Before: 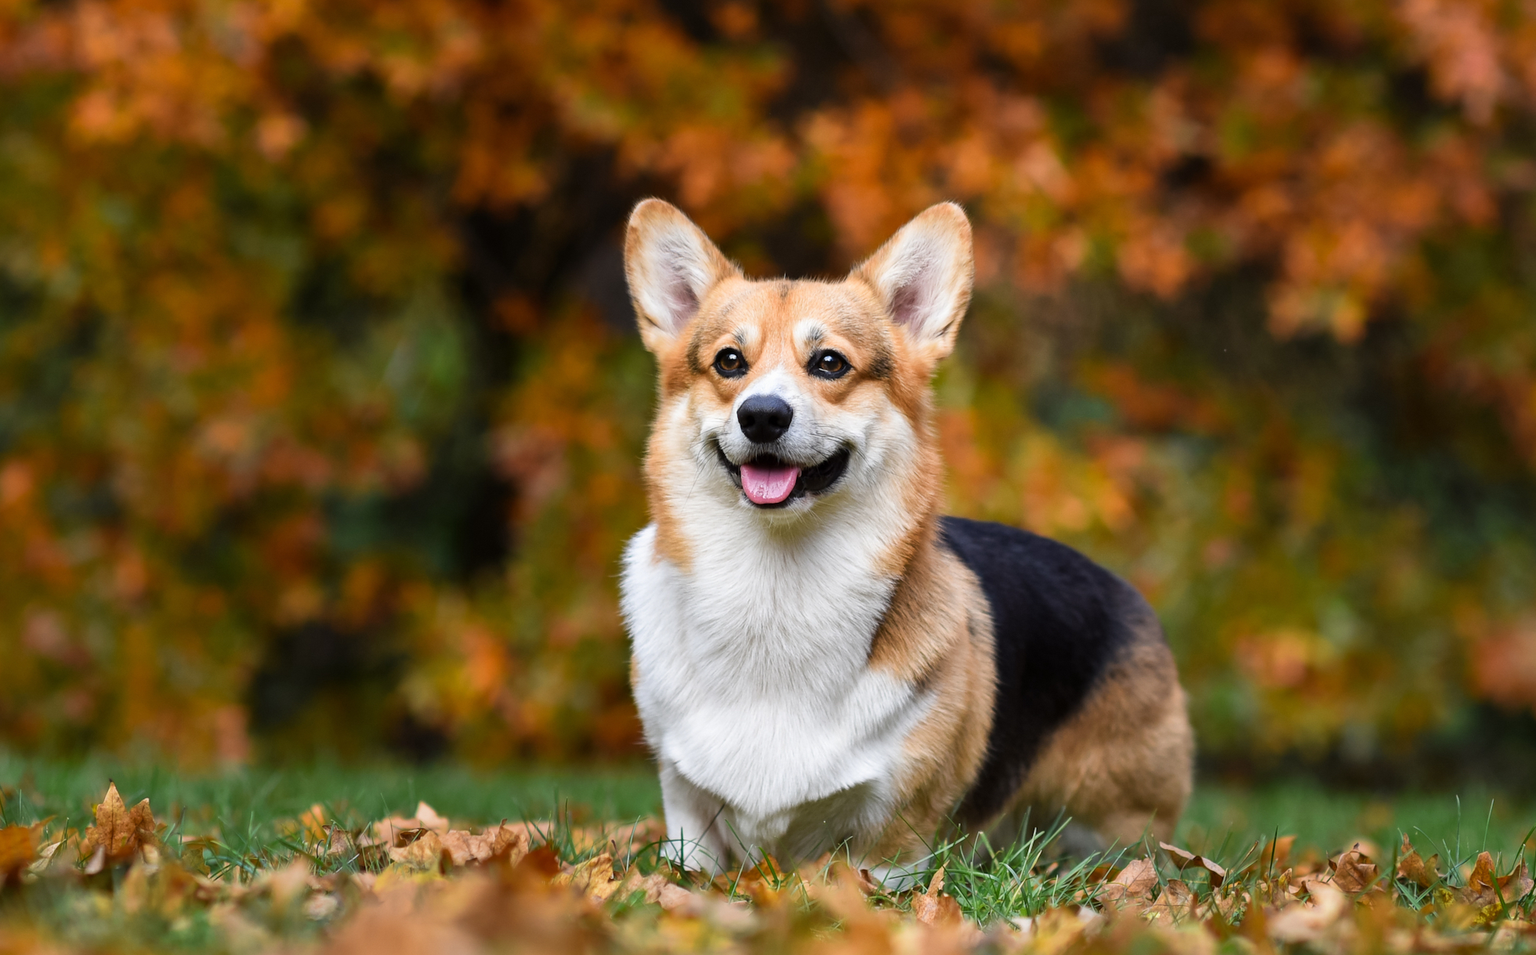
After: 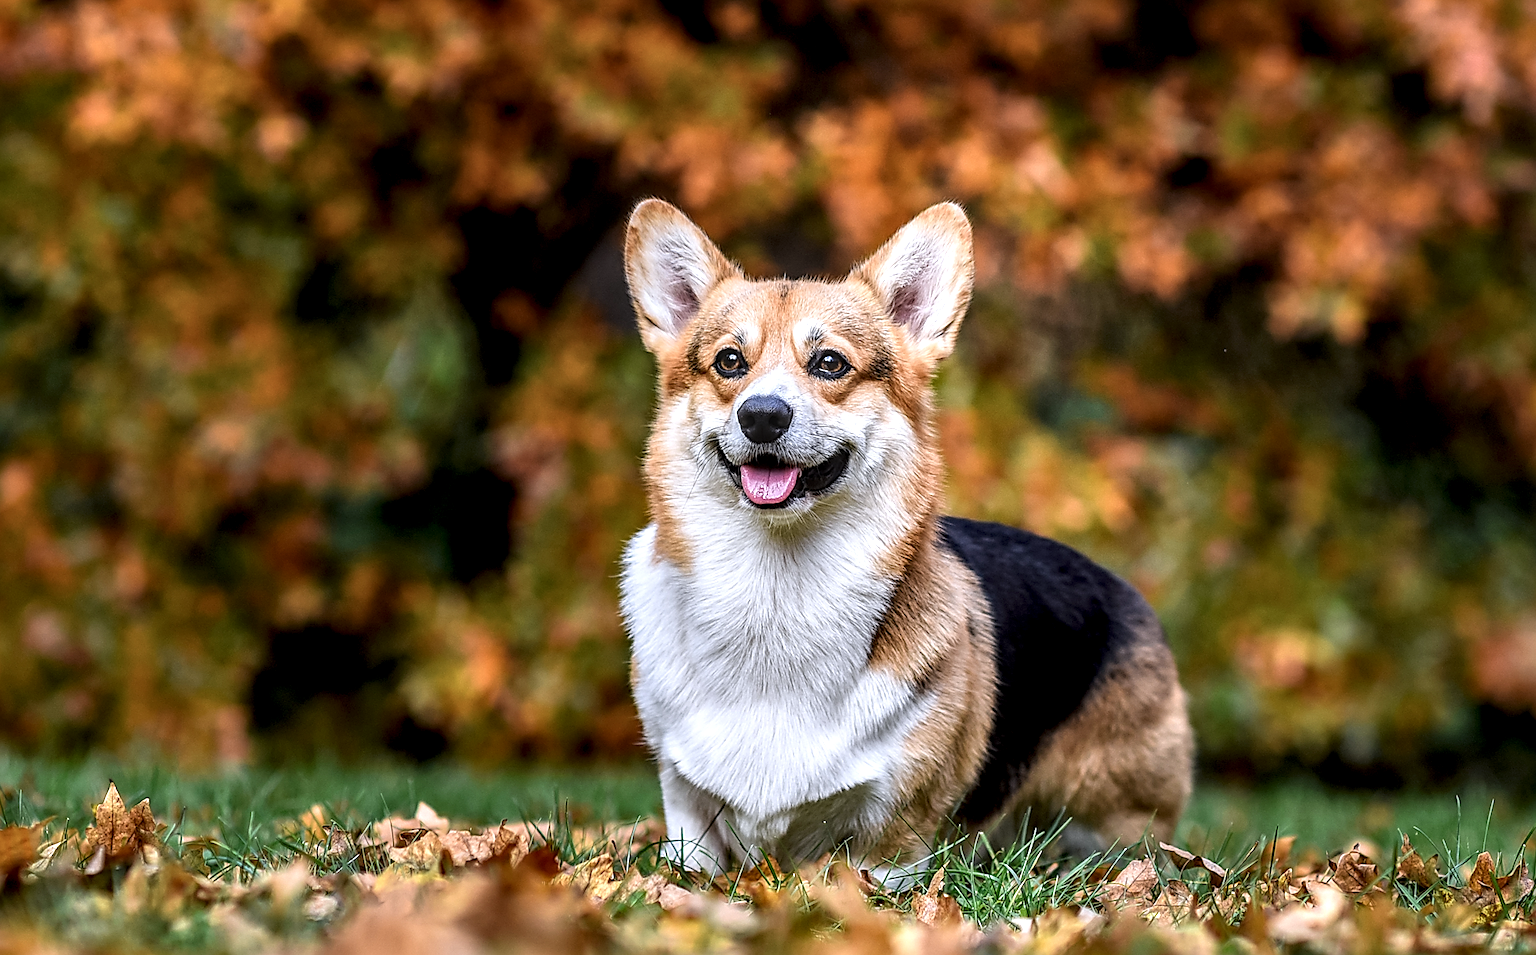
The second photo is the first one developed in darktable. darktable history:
color calibration: illuminant as shot in camera, x 0.358, y 0.373, temperature 4628.91 K
local contrast: highlights 0%, shadows 0%, detail 182%
sharpen: radius 1.685, amount 1.294
tone equalizer: -8 EV -0.002 EV, -7 EV 0.005 EV, -6 EV -0.009 EV, -5 EV 0.011 EV, -4 EV -0.012 EV, -3 EV 0.007 EV, -2 EV -0.062 EV, -1 EV -0.293 EV, +0 EV -0.582 EV, smoothing diameter 2%, edges refinement/feathering 20, mask exposure compensation -1.57 EV, filter diffusion 5
